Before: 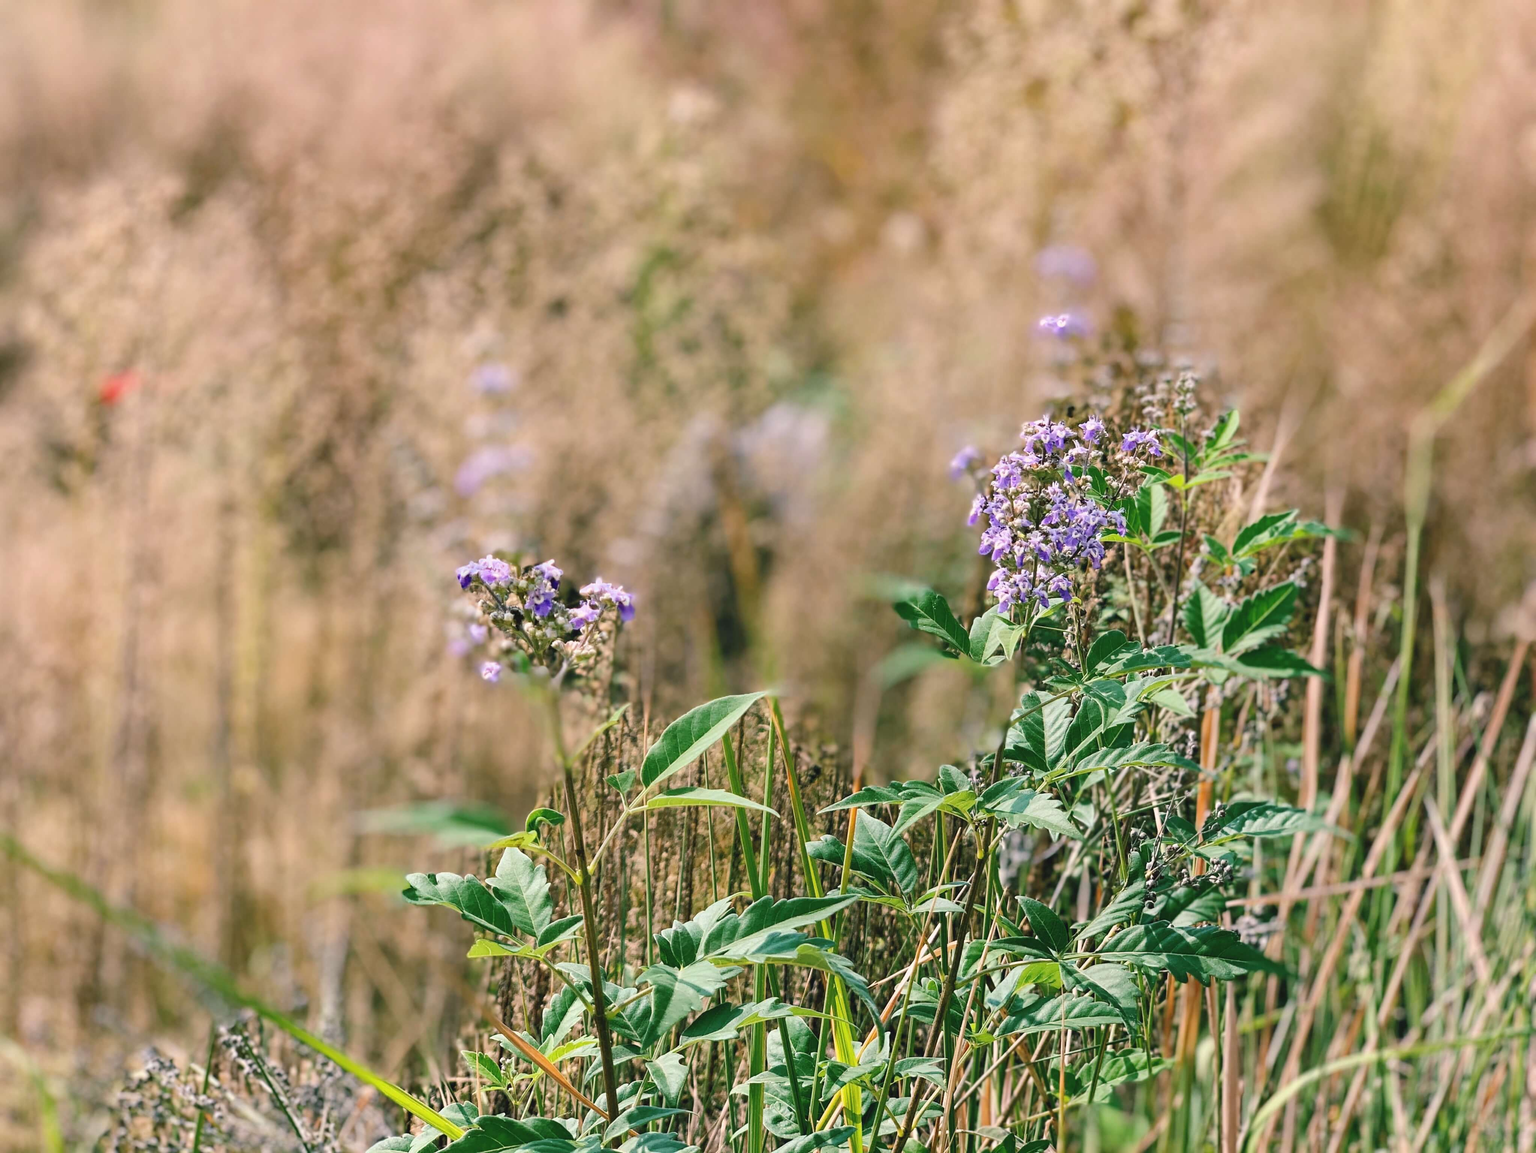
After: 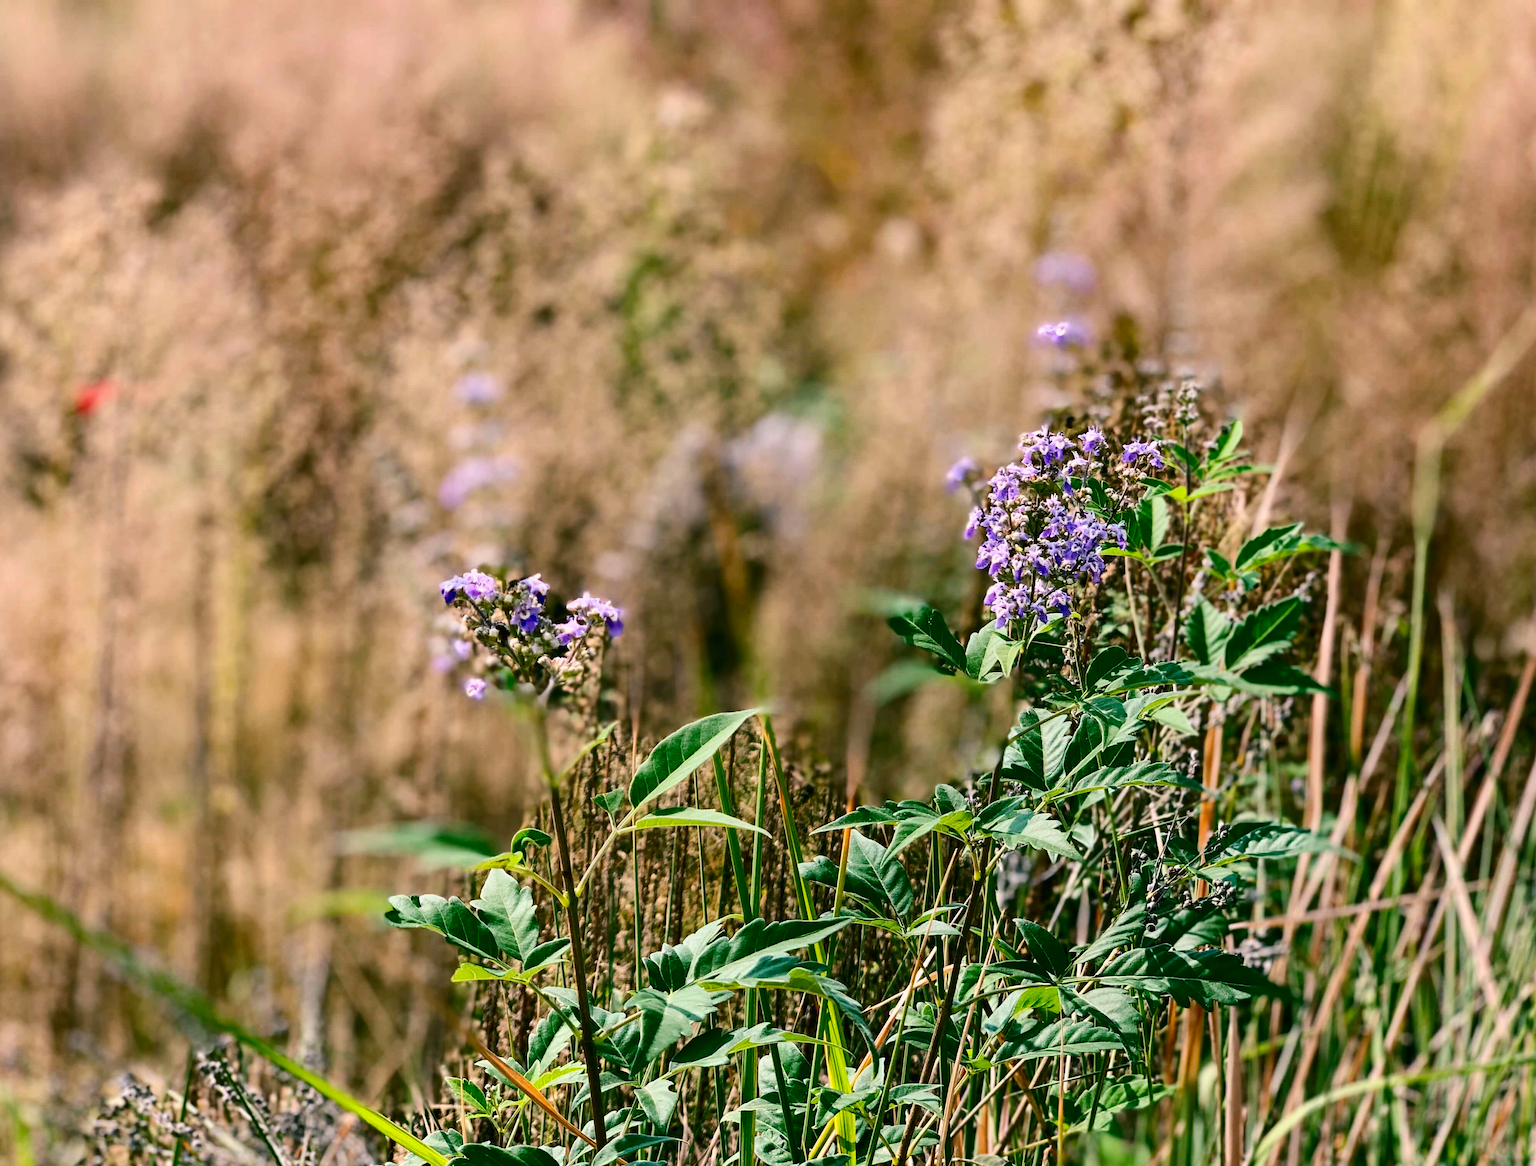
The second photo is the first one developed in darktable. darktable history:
crop and rotate: left 1.774%, right 0.633%, bottom 1.28%
contrast brightness saturation: contrast 0.22, brightness -0.19, saturation 0.24
